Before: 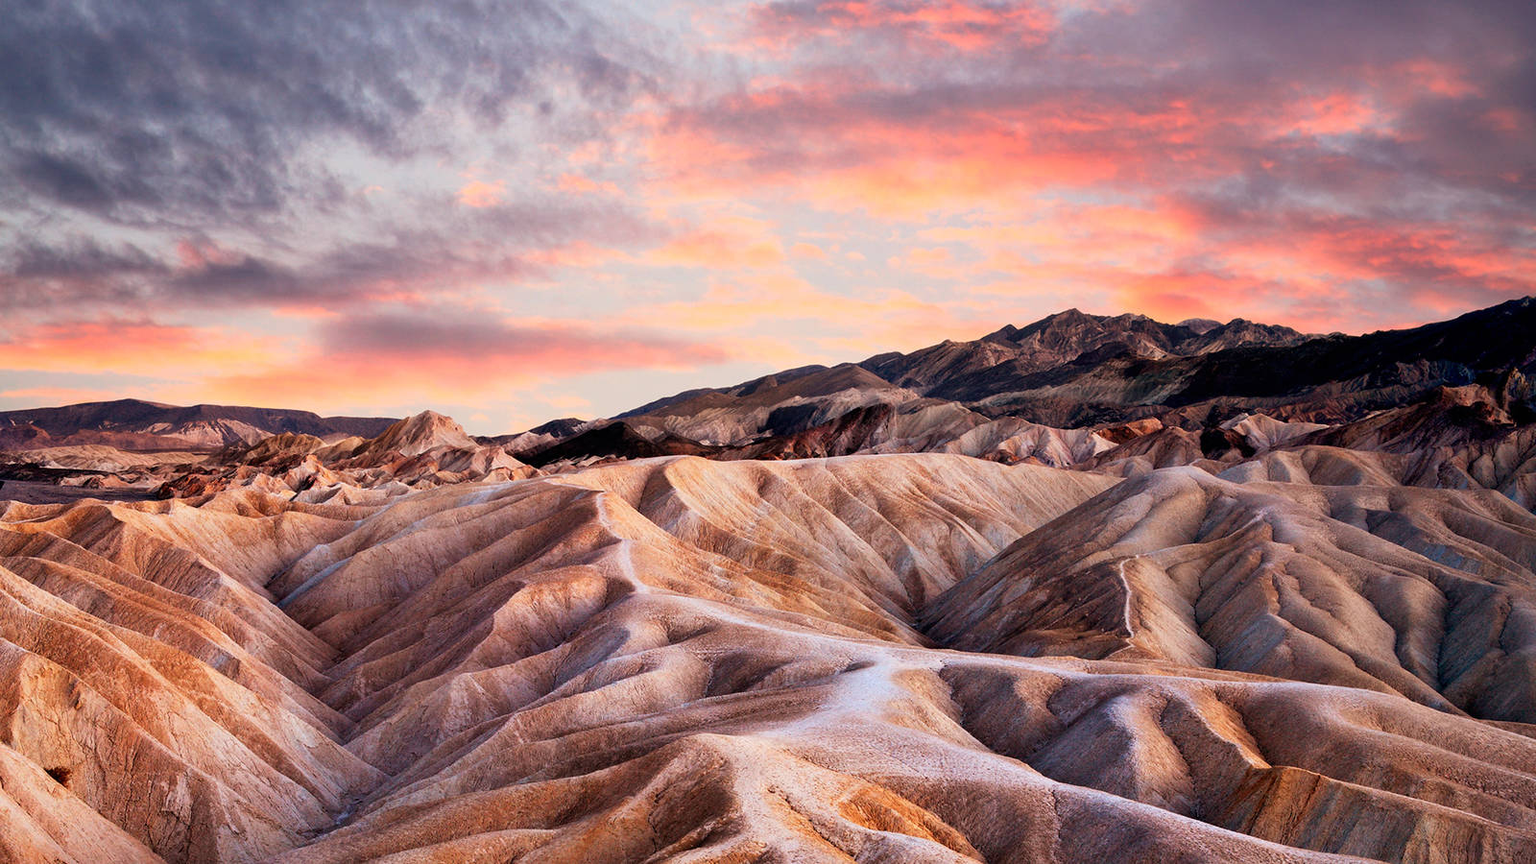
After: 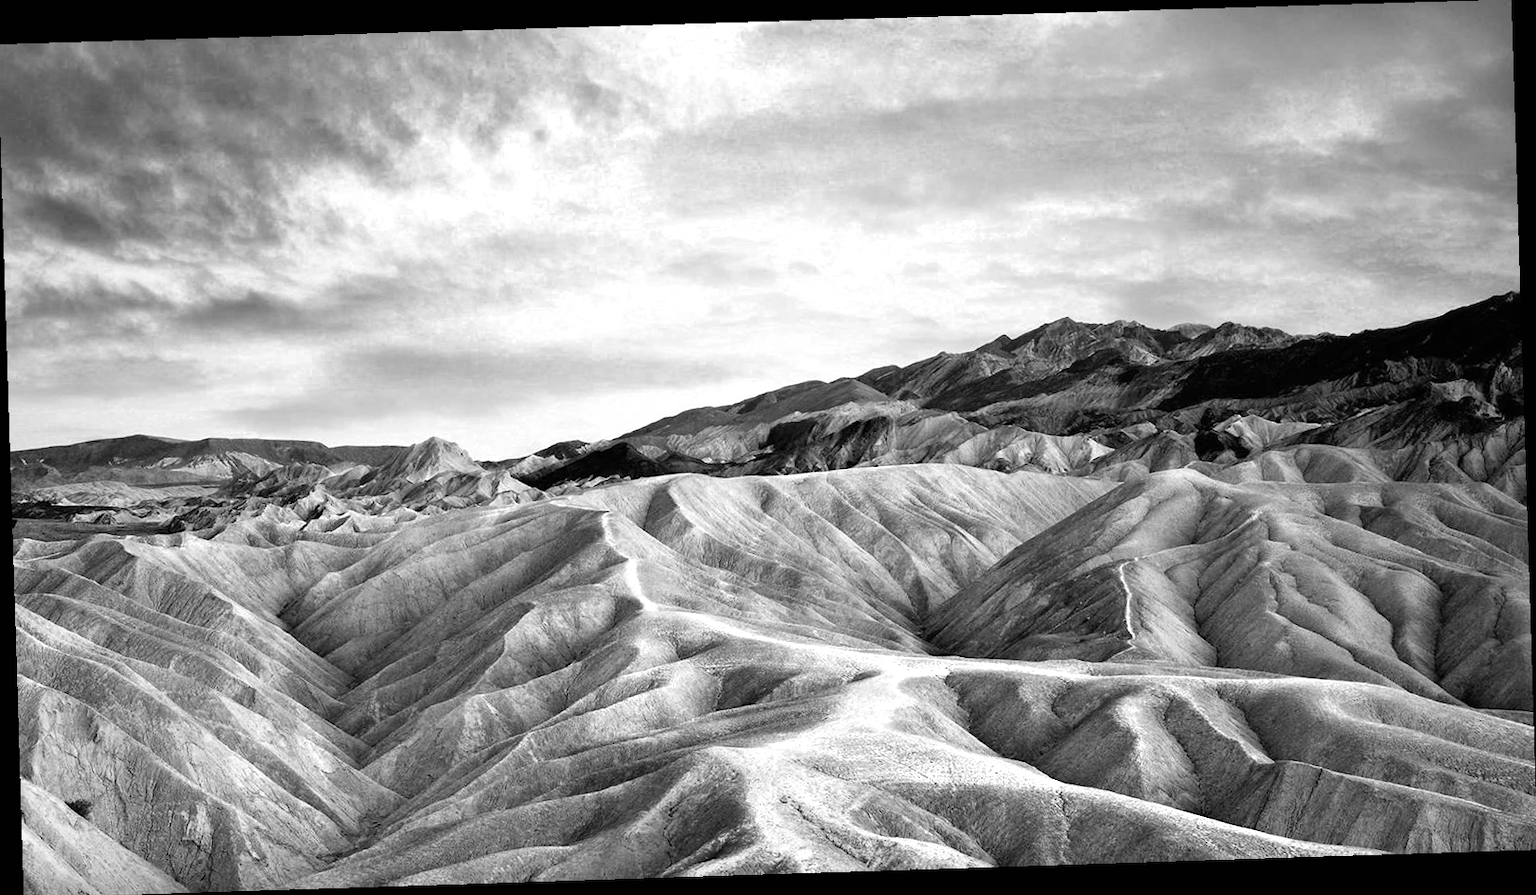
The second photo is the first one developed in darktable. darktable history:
exposure: black level correction 0, exposure 0.7 EV, compensate exposure bias true, compensate highlight preservation false
crop and rotate: left 0.126%
color zones: curves: ch0 [(0.002, 0.593) (0.143, 0.417) (0.285, 0.541) (0.455, 0.289) (0.608, 0.327) (0.727, 0.283) (0.869, 0.571) (1, 0.603)]; ch1 [(0, 0) (0.143, 0) (0.286, 0) (0.429, 0) (0.571, 0) (0.714, 0) (0.857, 0)]
rotate and perspective: rotation -1.77°, lens shift (horizontal) 0.004, automatic cropping off
